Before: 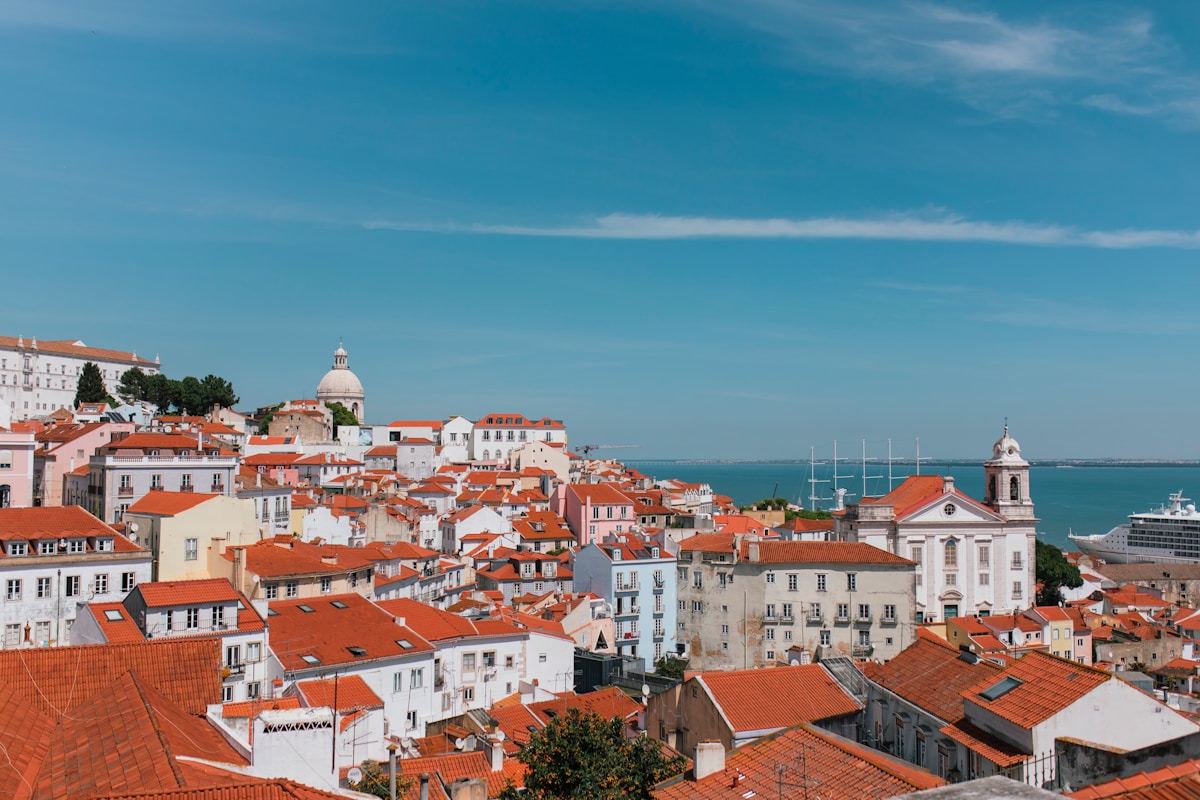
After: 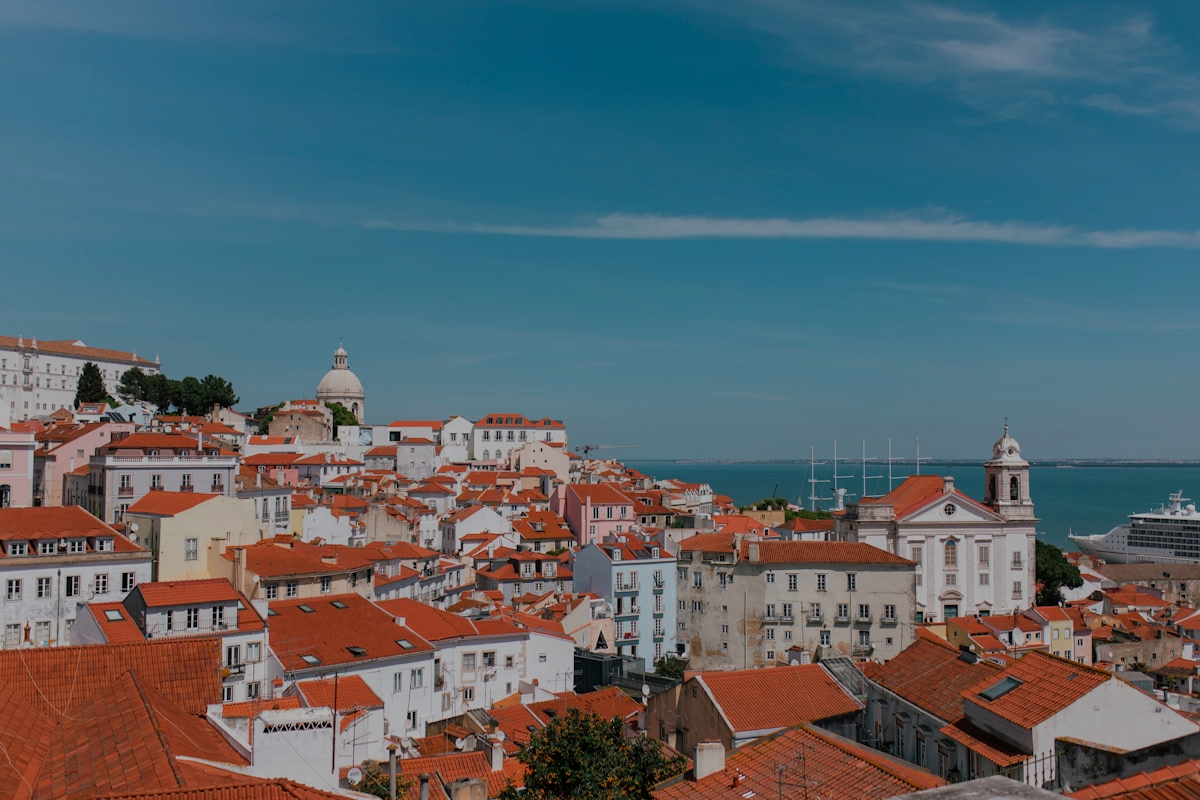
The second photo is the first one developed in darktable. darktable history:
exposure: black level correction 0, exposure -0.816 EV, compensate exposure bias true, compensate highlight preservation false
